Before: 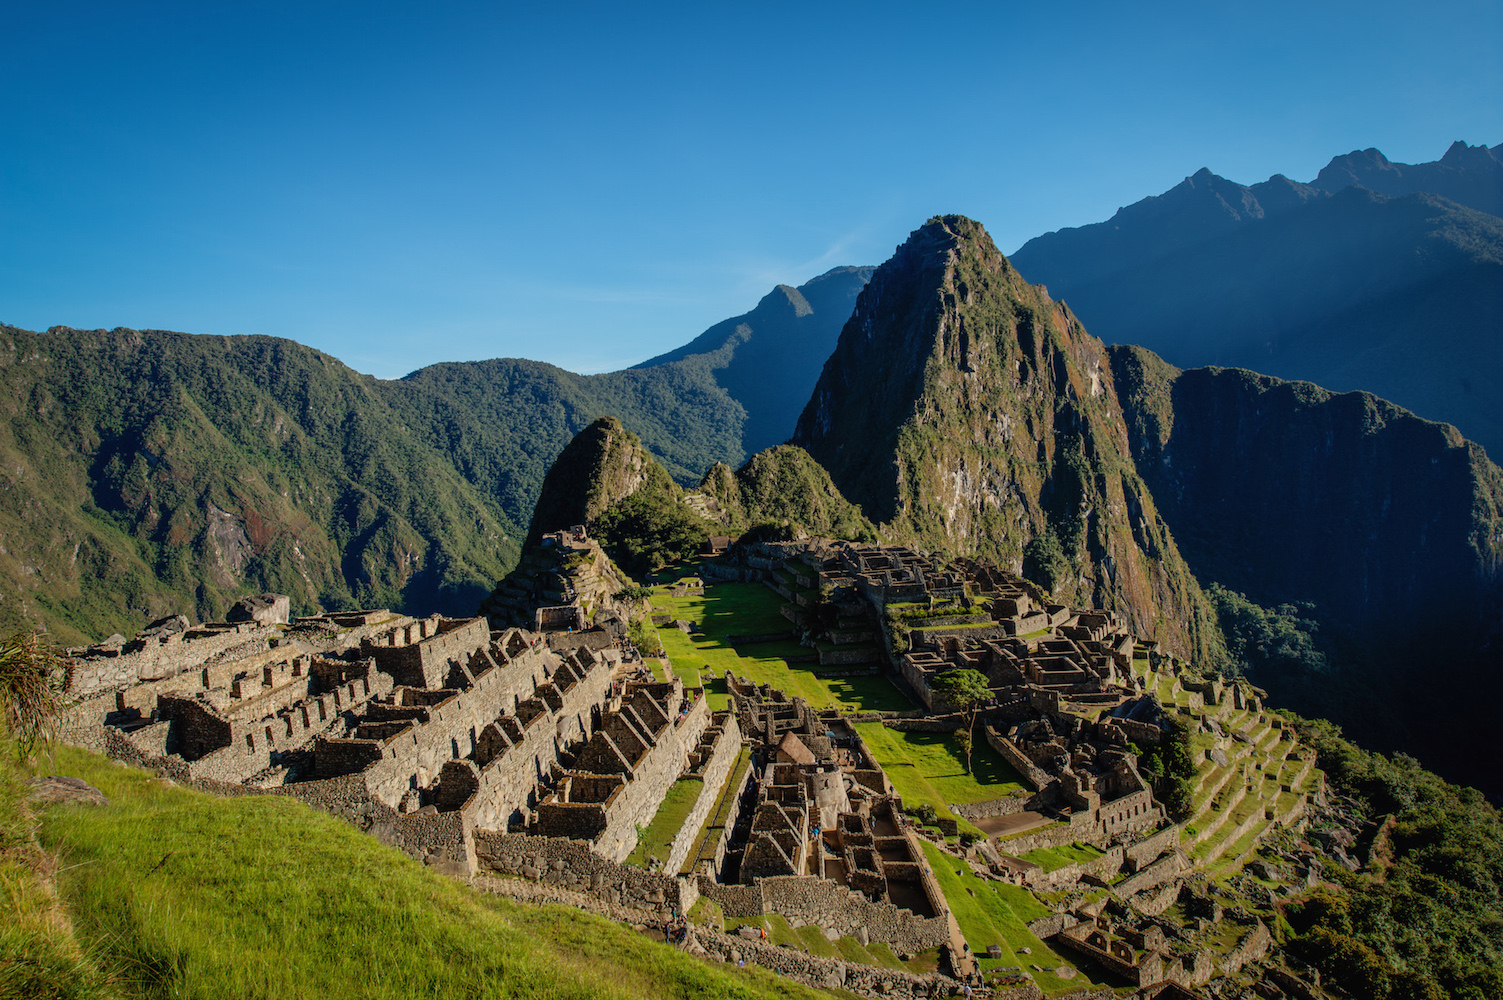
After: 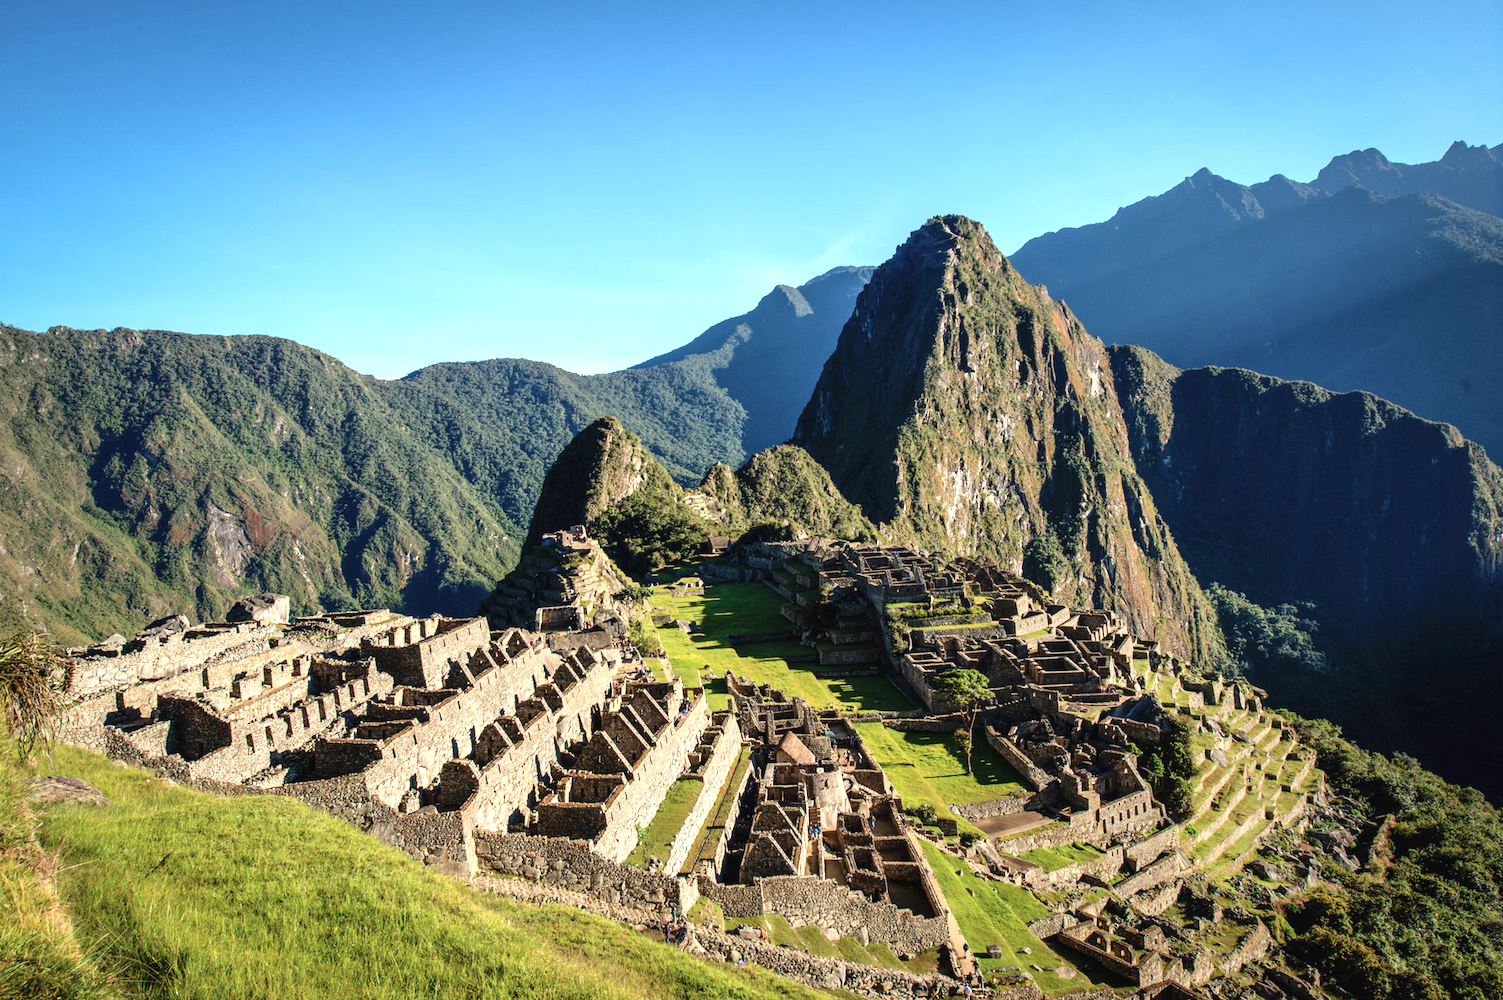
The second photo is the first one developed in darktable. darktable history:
exposure: exposure 1.16 EV, compensate exposure bias true, compensate highlight preservation false
contrast brightness saturation: contrast 0.11, saturation -0.17
